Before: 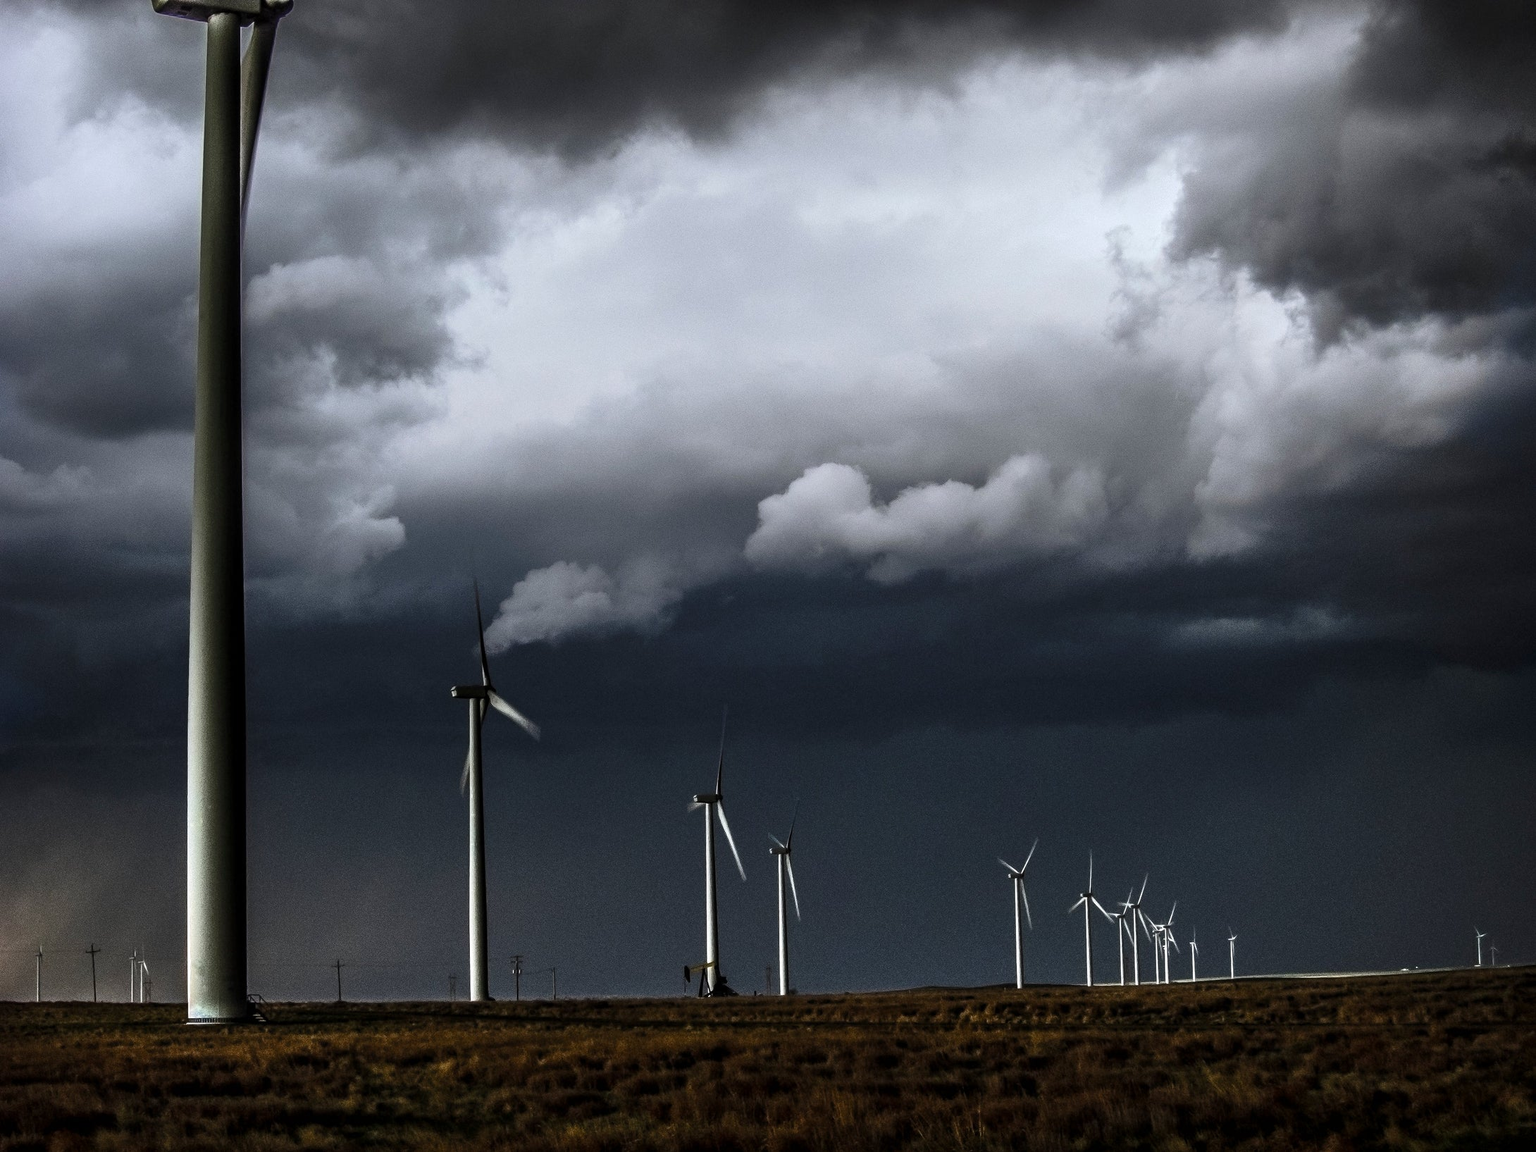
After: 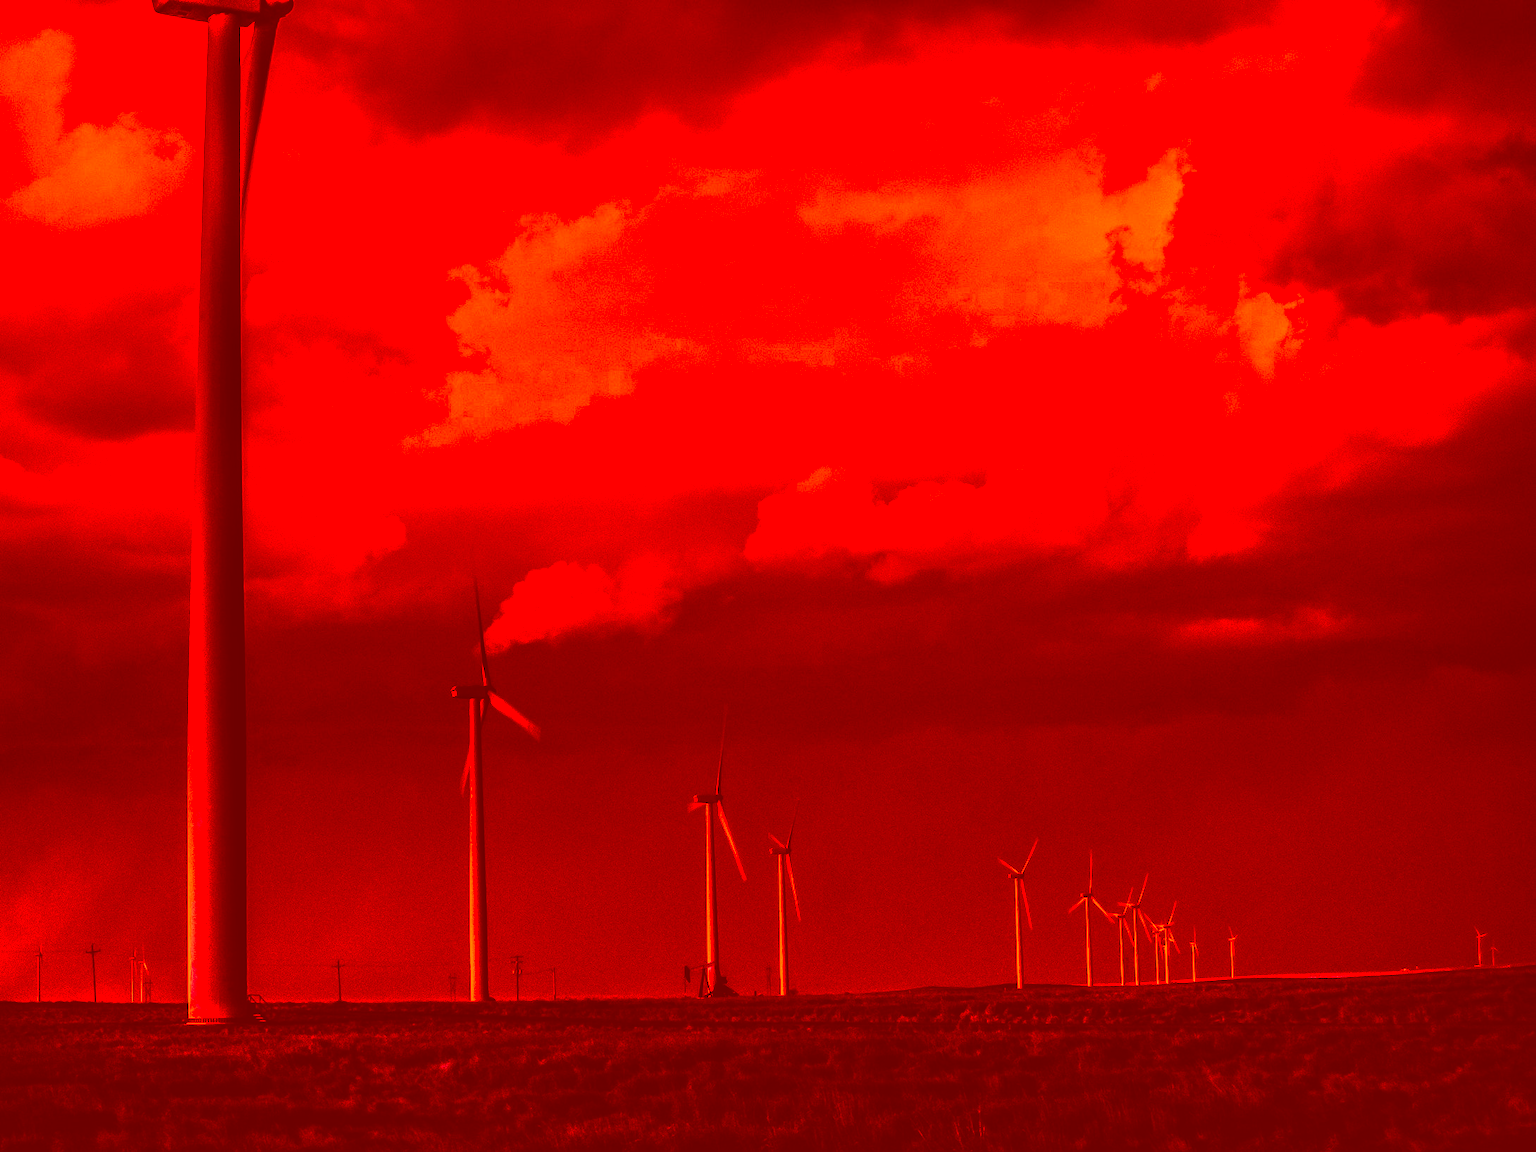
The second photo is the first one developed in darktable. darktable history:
color correction: highlights a* -39.68, highlights b* -40, shadows a* -40, shadows b* -40, saturation -3
local contrast: on, module defaults
tone equalizer: -8 EV -0.417 EV, -7 EV -0.389 EV, -6 EV -0.333 EV, -5 EV -0.222 EV, -3 EV 0.222 EV, -2 EV 0.333 EV, -1 EV 0.389 EV, +0 EV 0.417 EV, edges refinement/feathering 500, mask exposure compensation -1.57 EV, preserve details no
contrast brightness saturation: contrast 0.1, saturation -0.36
